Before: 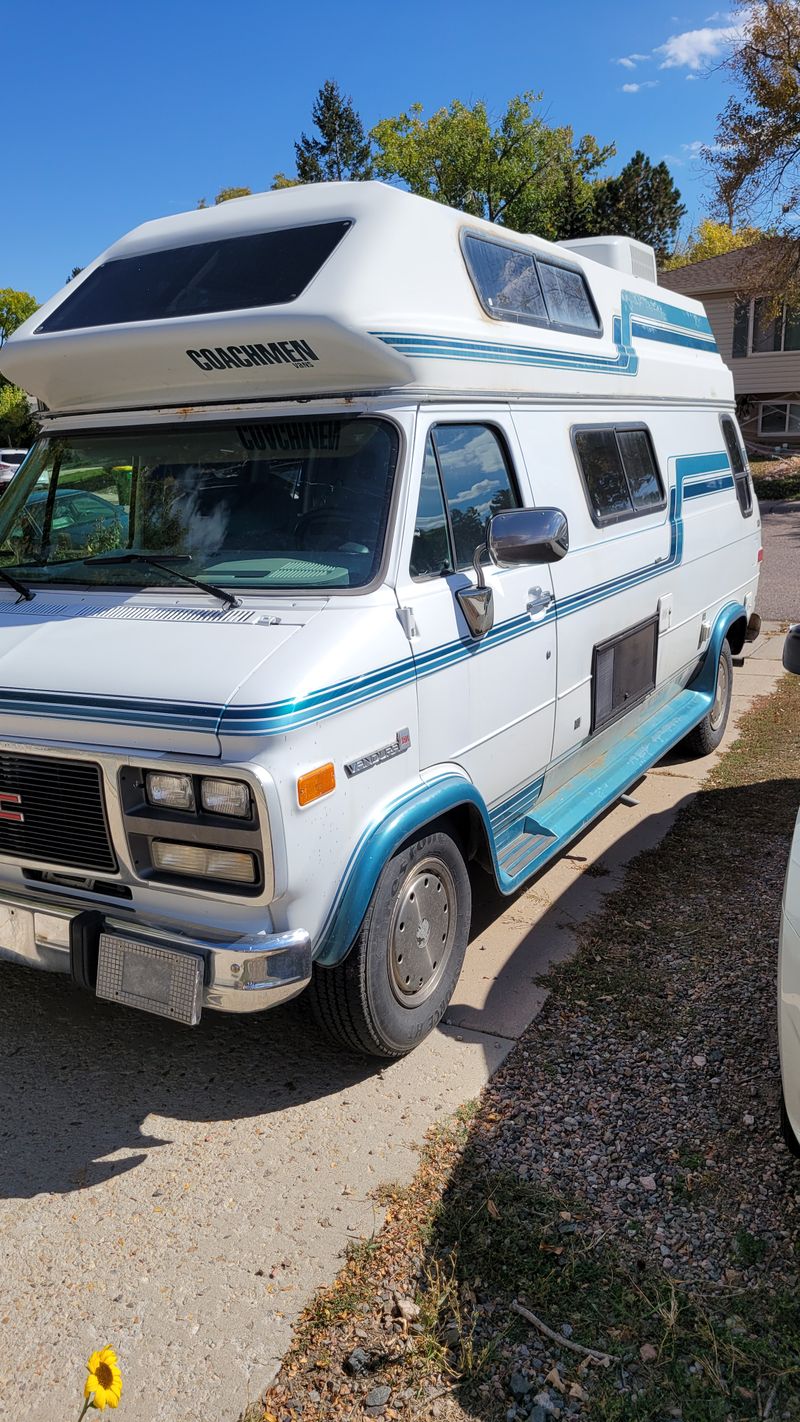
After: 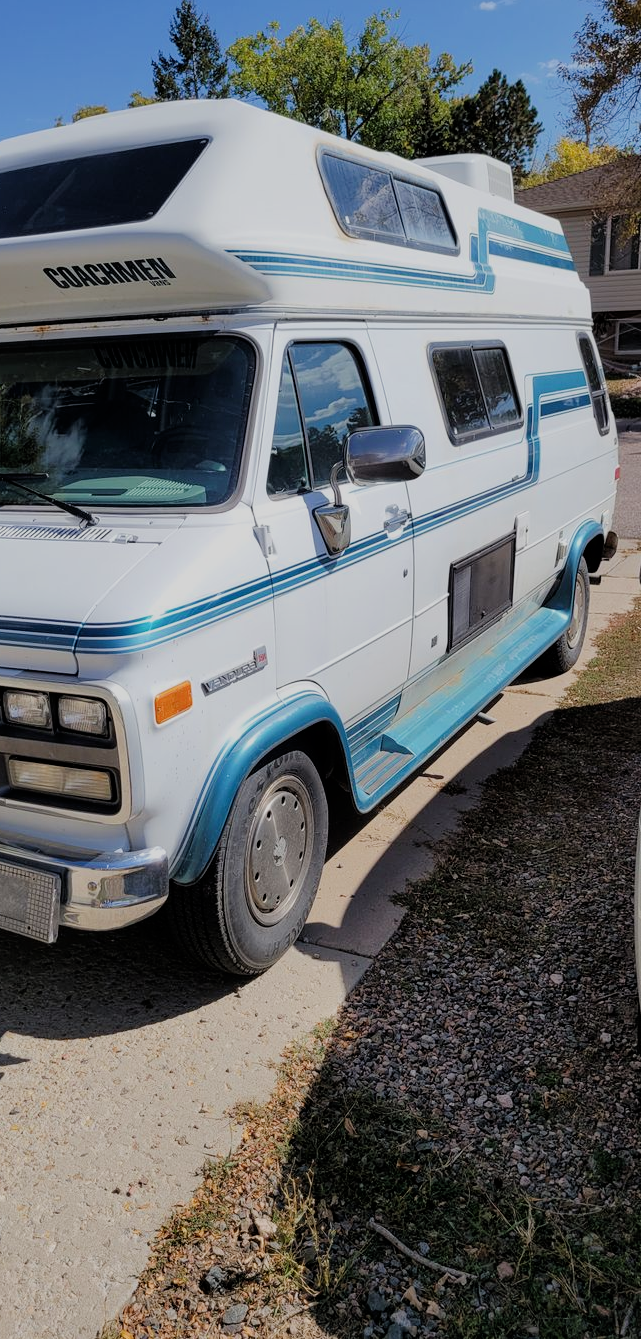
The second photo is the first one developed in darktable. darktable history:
filmic rgb: black relative exposure -7.65 EV, white relative exposure 4.56 EV, threshold 2.99 EV, hardness 3.61, contrast 0.995, enable highlight reconstruction true
crop and rotate: left 17.942%, top 5.775%, right 1.825%
